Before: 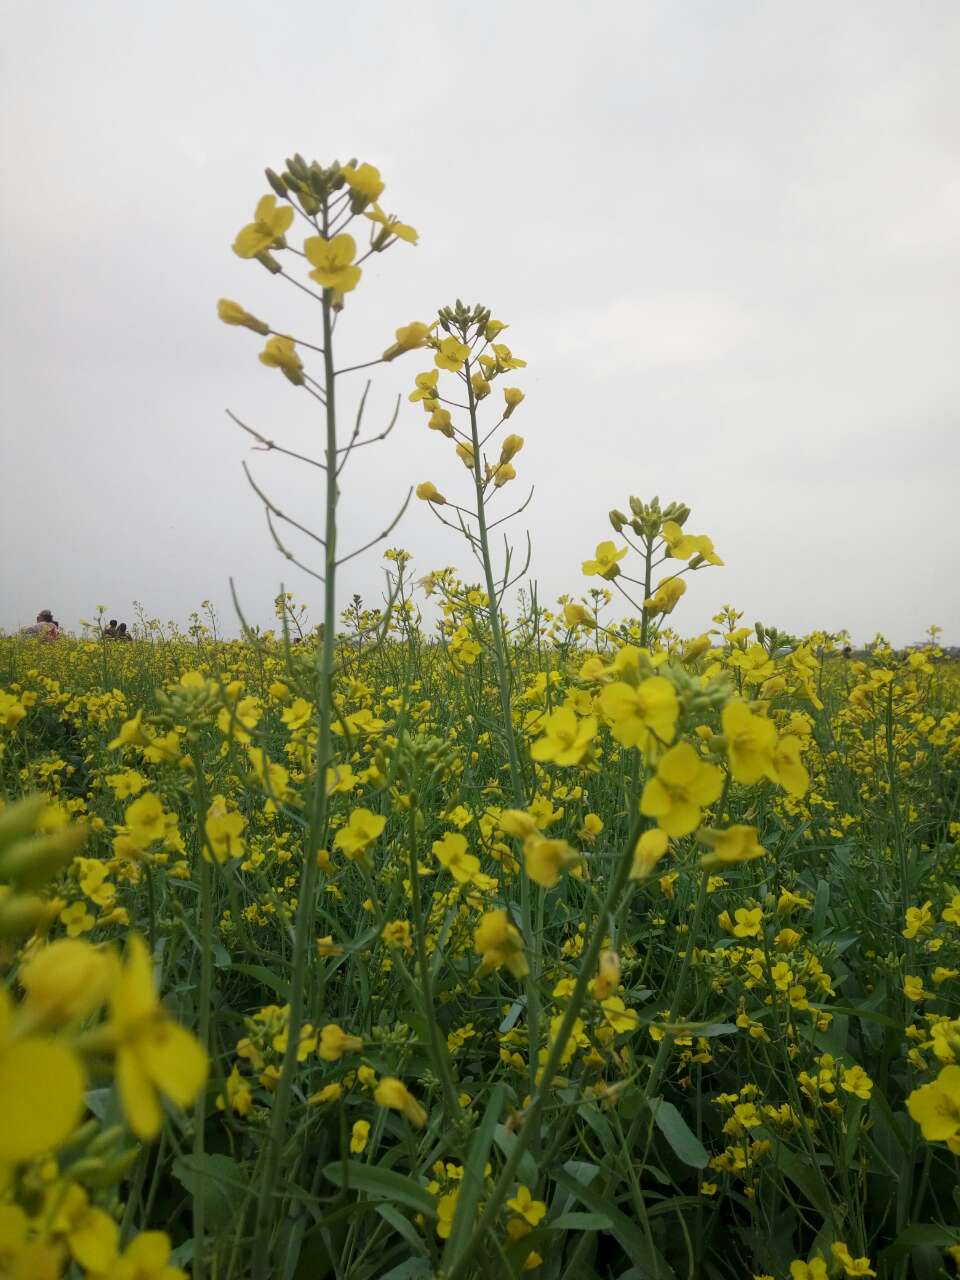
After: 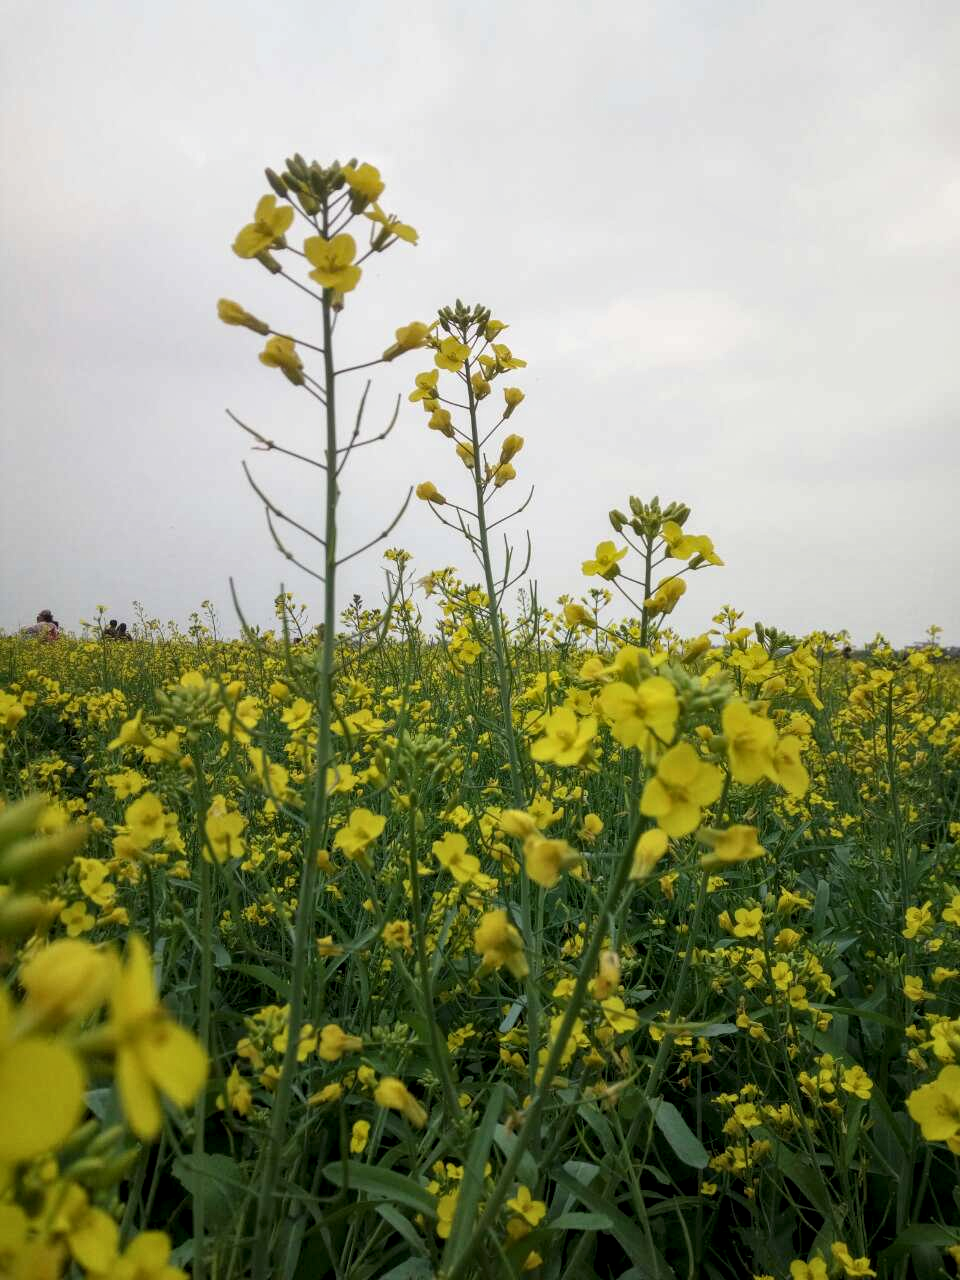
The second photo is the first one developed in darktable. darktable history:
local contrast: on, module defaults
contrast equalizer: octaves 7, y [[0.524 ×6], [0.512 ×6], [0.379 ×6], [0 ×6], [0 ×6]]
